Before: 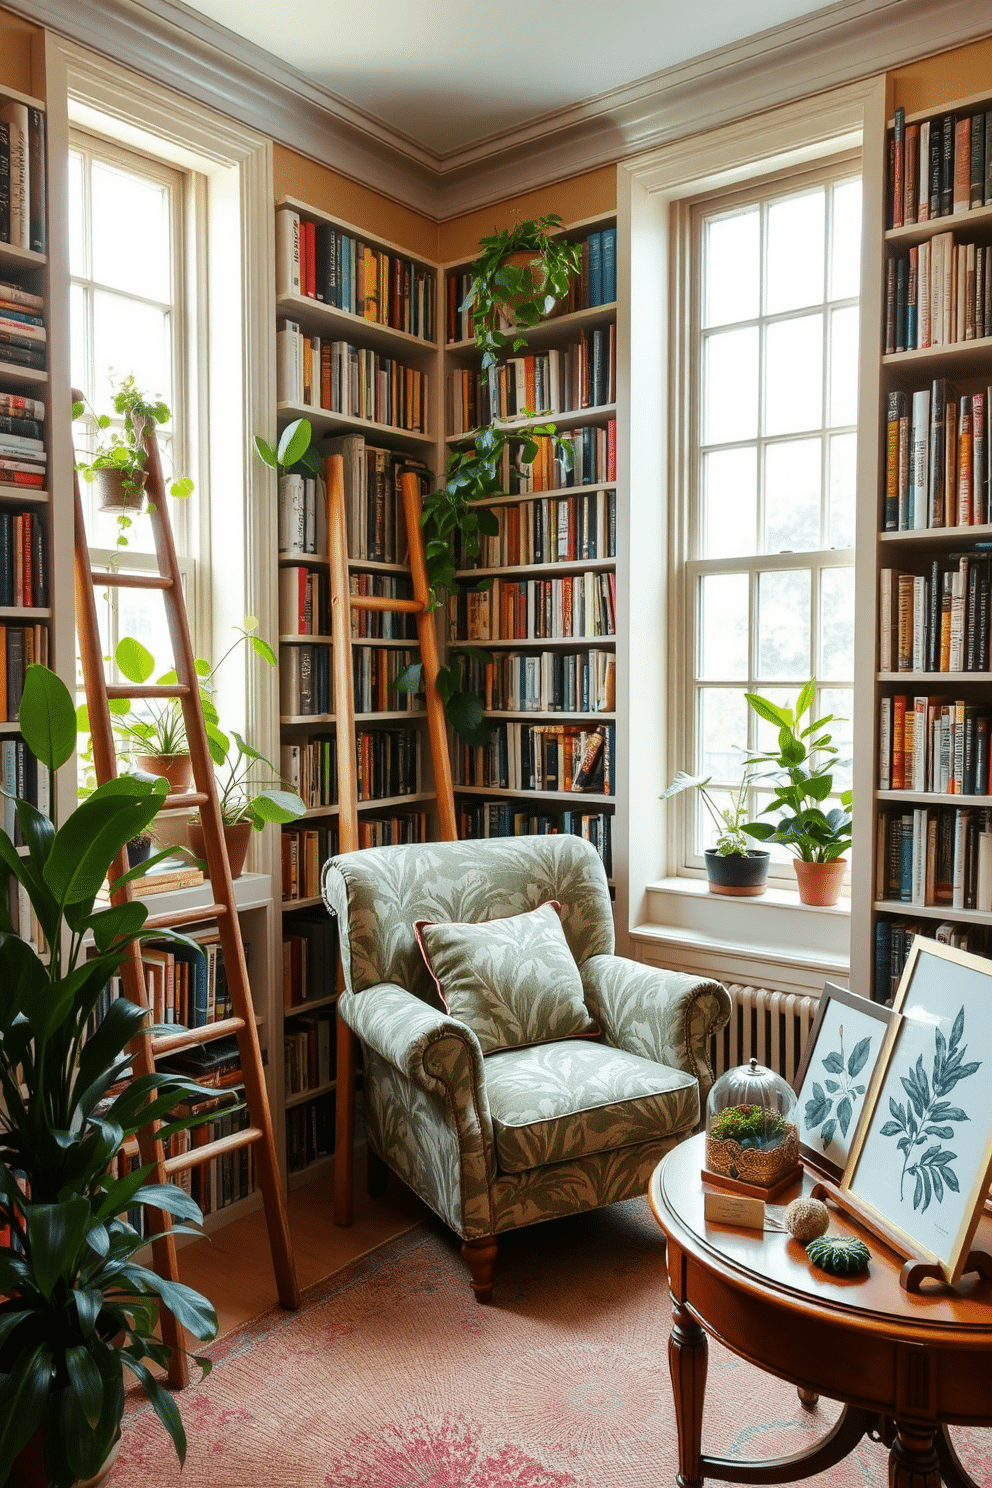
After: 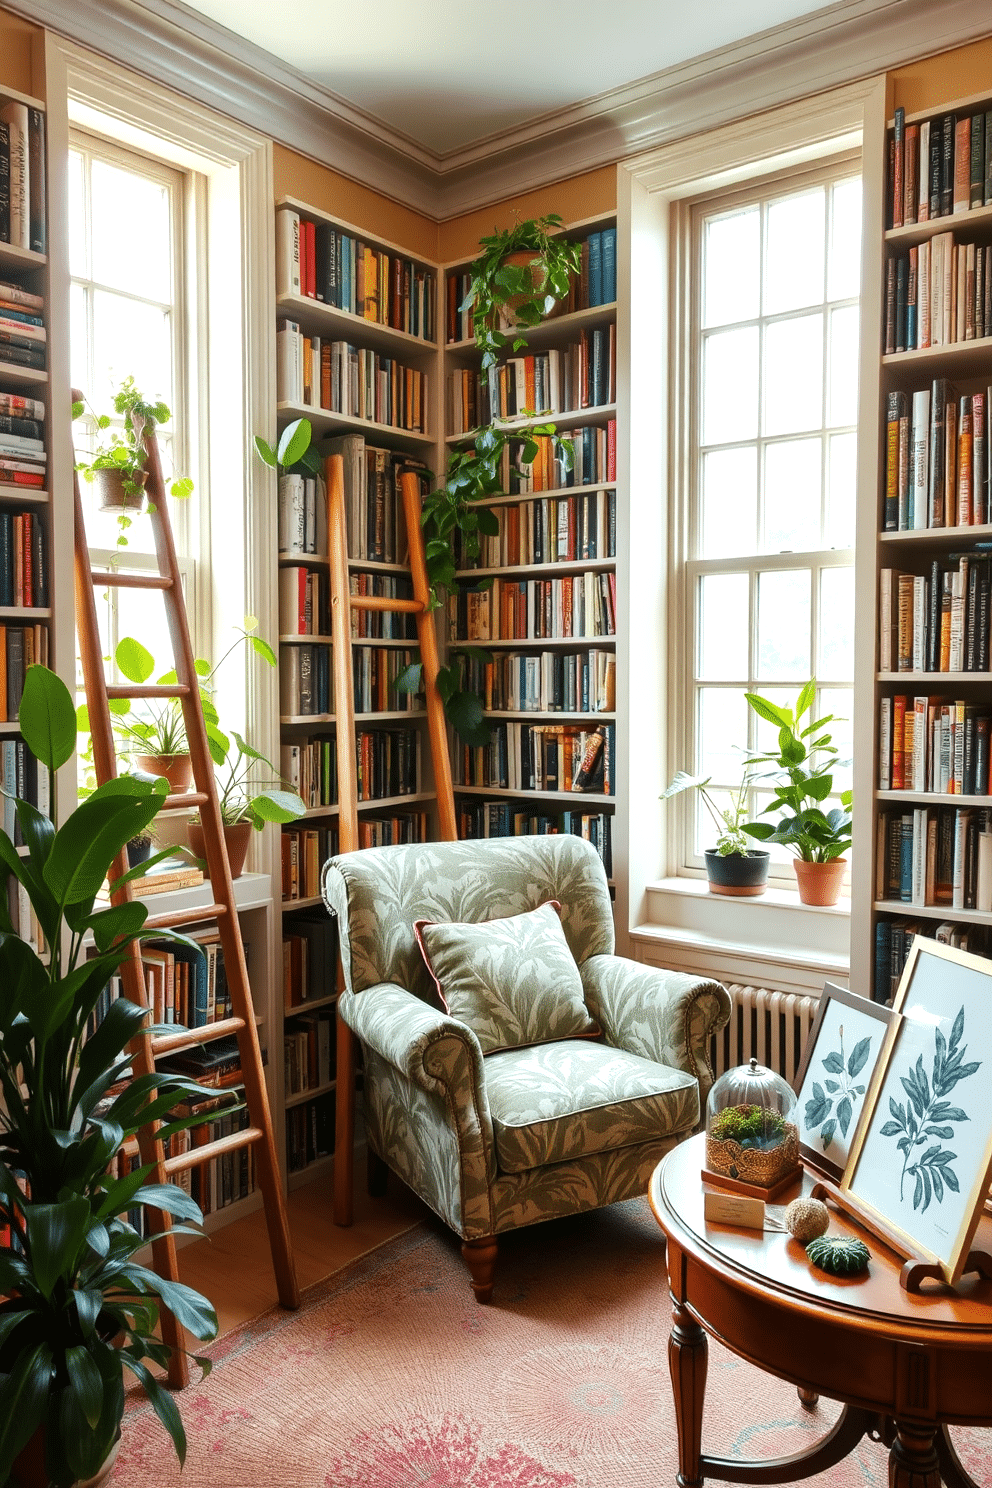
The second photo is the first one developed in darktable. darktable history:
exposure: exposure 0.292 EV, compensate highlight preservation false
